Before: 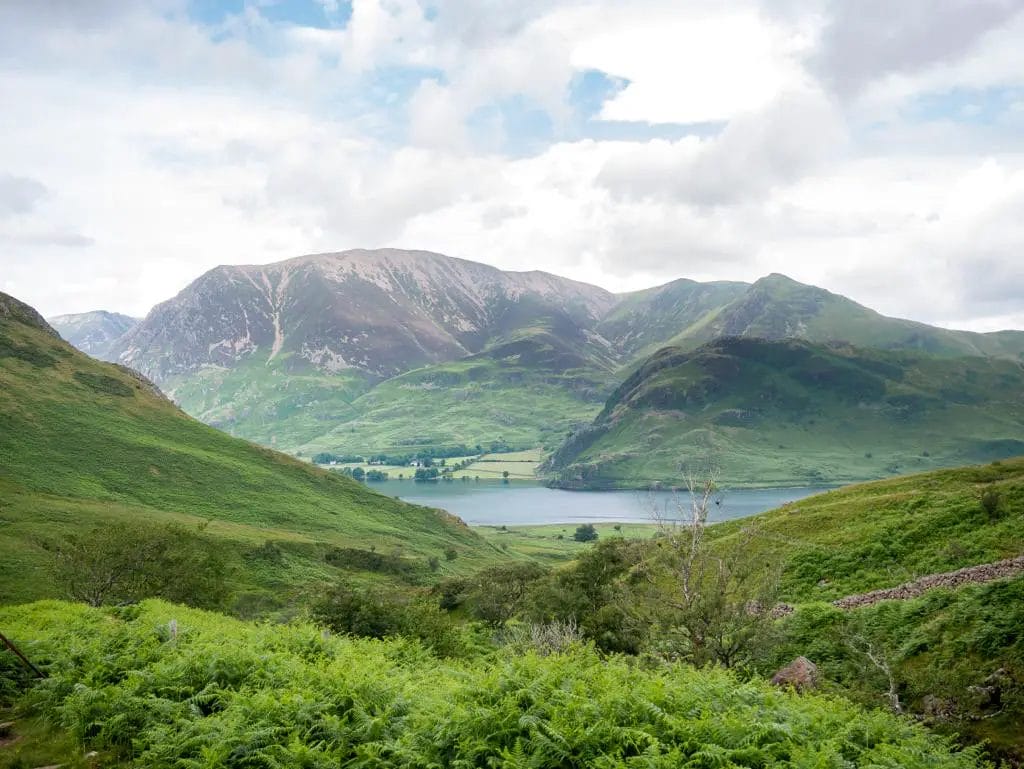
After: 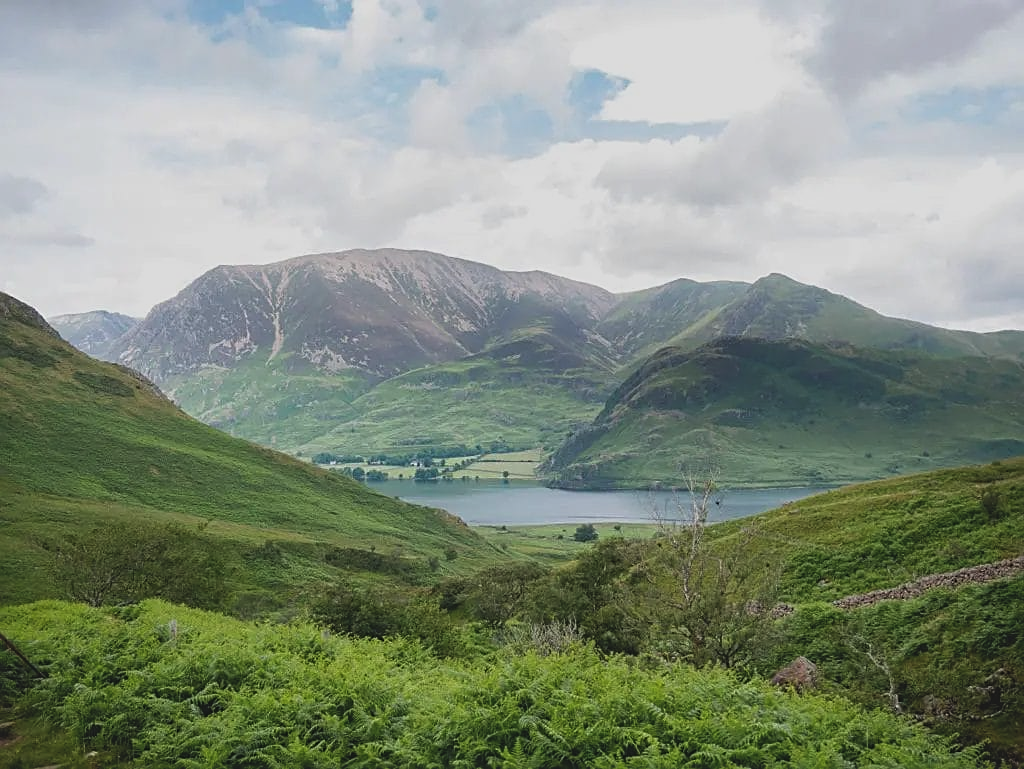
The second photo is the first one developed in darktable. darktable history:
sharpen: on, module defaults
exposure: black level correction -0.015, exposure -0.5 EV, compensate highlight preservation false
